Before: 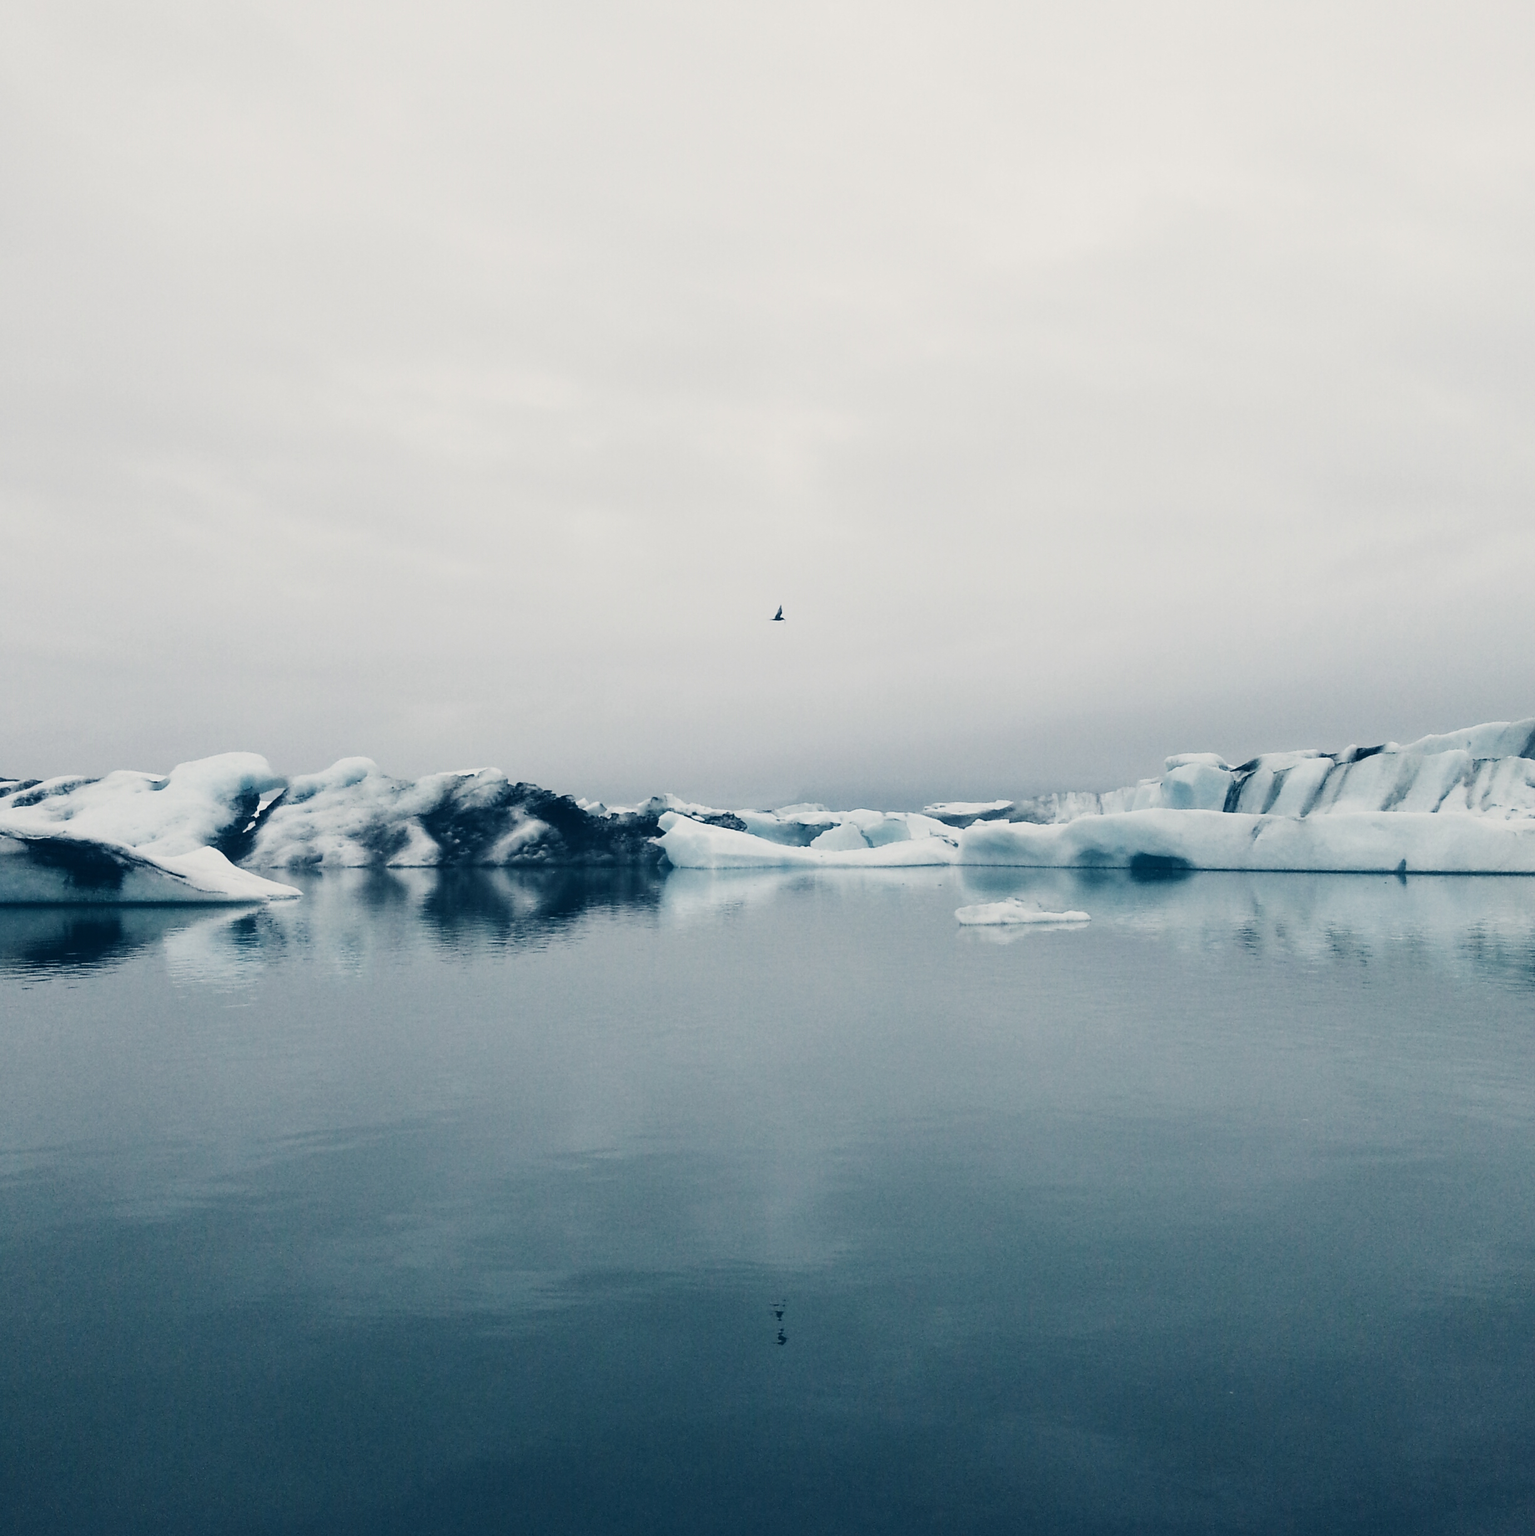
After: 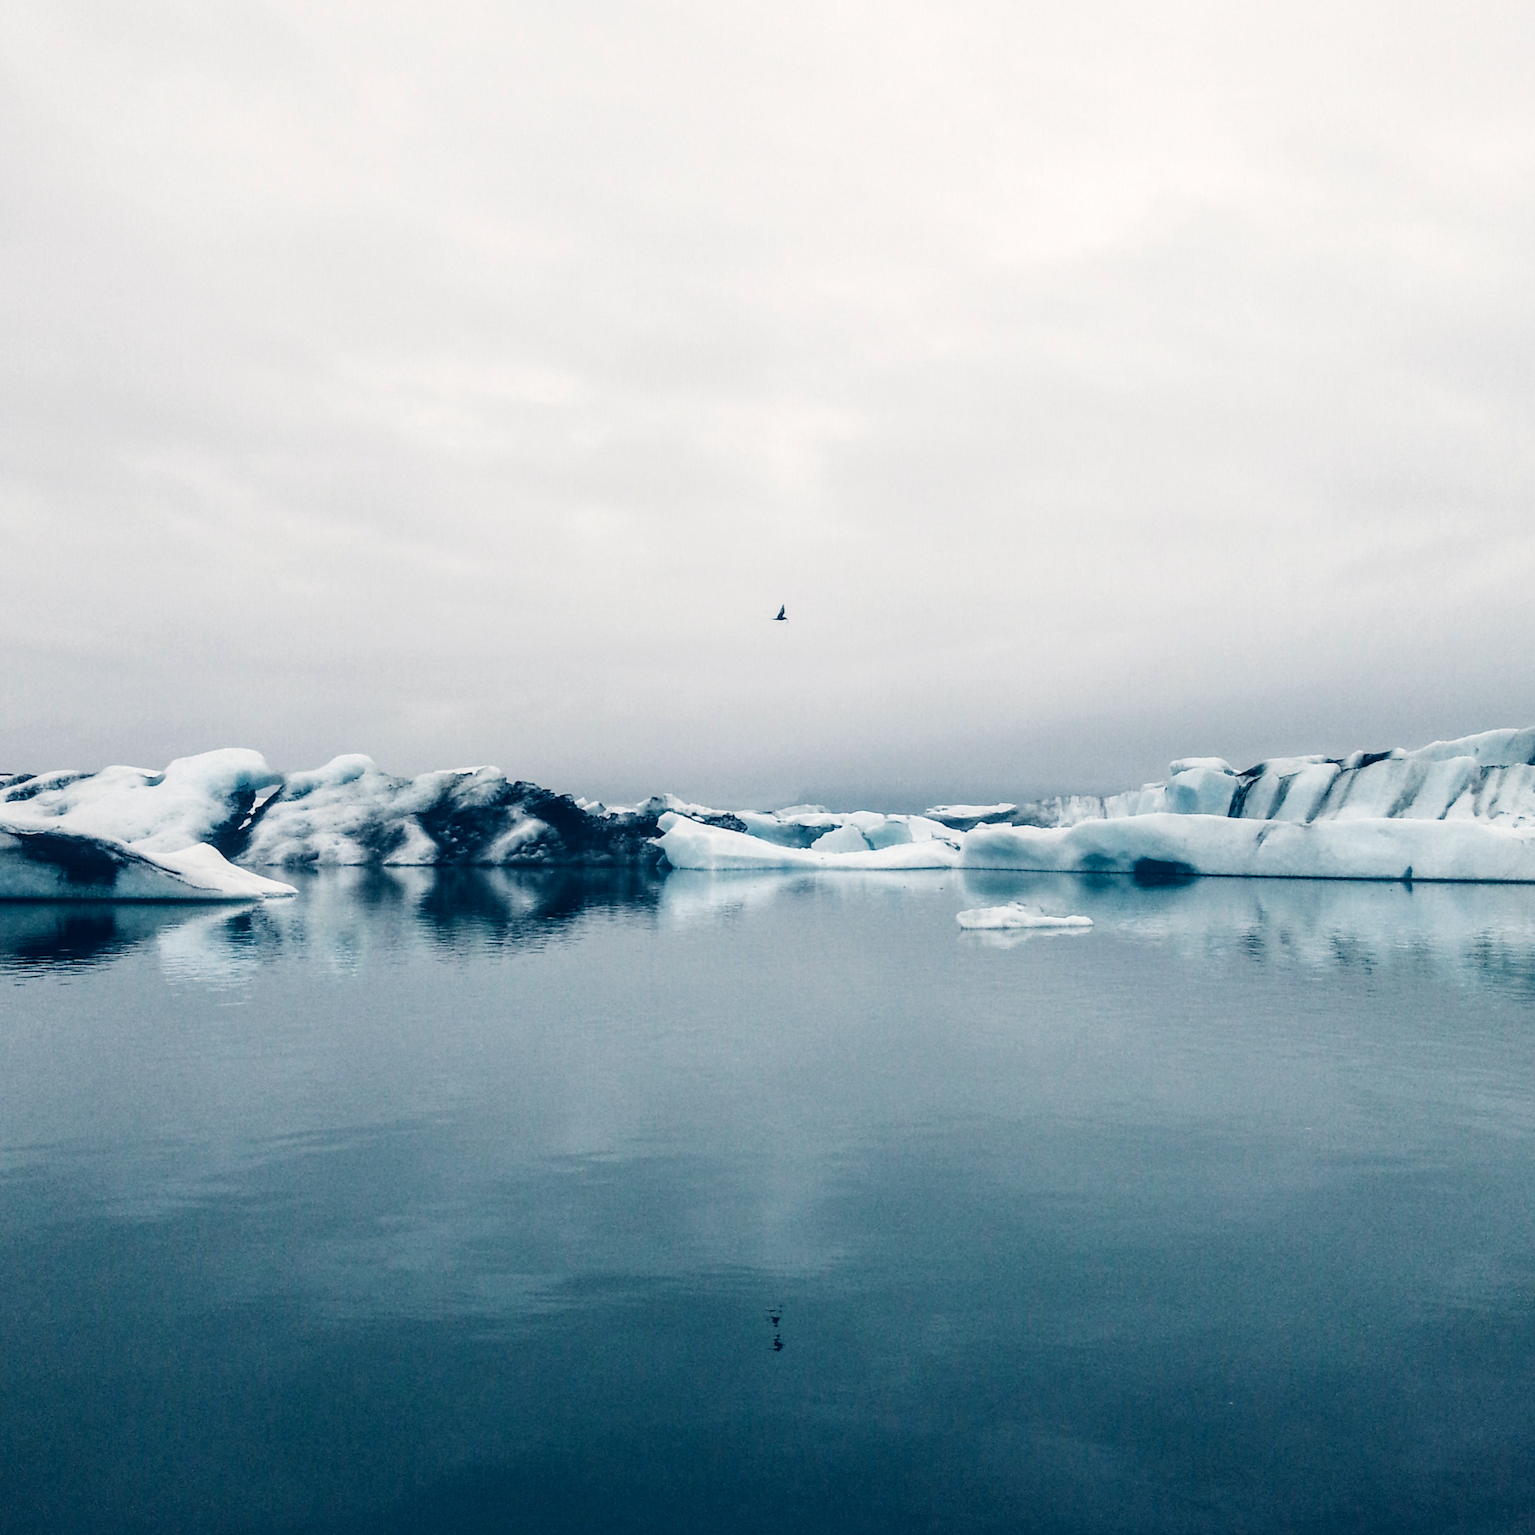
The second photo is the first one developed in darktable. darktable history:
local contrast: detail 130%
crop and rotate: angle -0.5°
color balance: lift [1, 1.001, 0.999, 1.001], gamma [1, 1.004, 1.007, 0.993], gain [1, 0.991, 0.987, 1.013], contrast 10%, output saturation 120%
